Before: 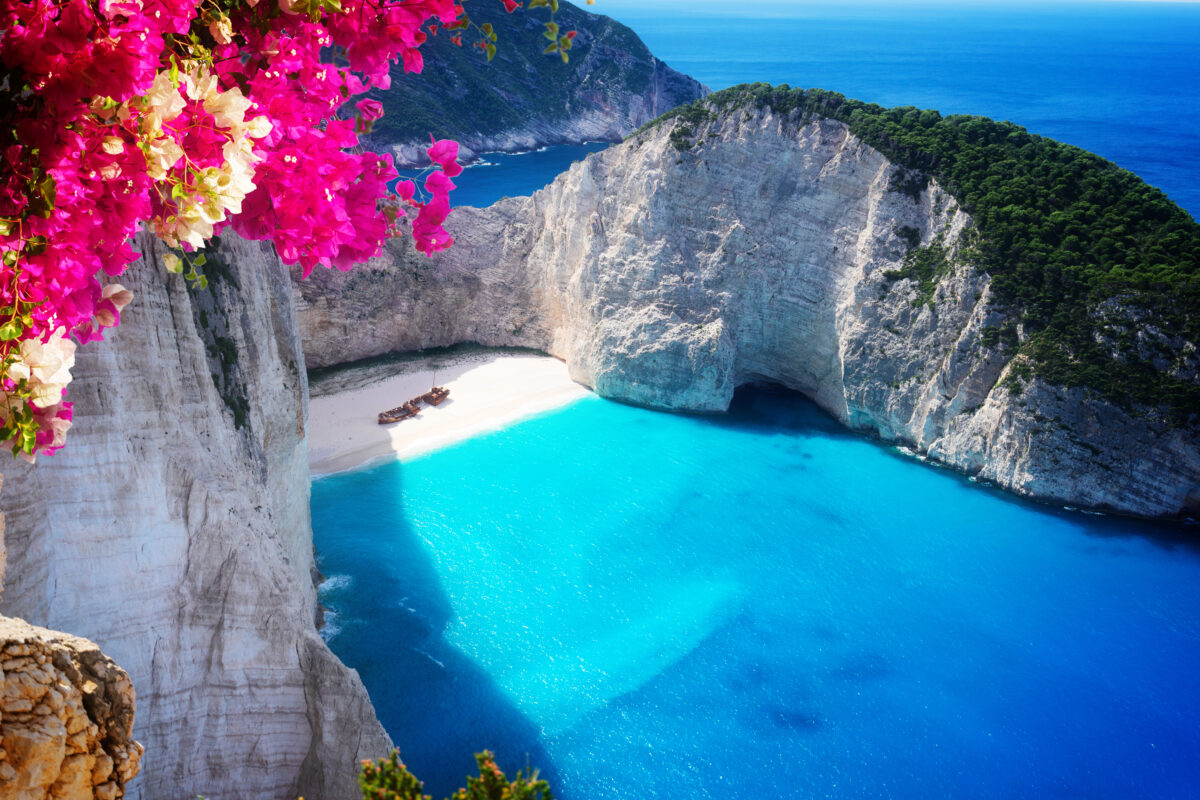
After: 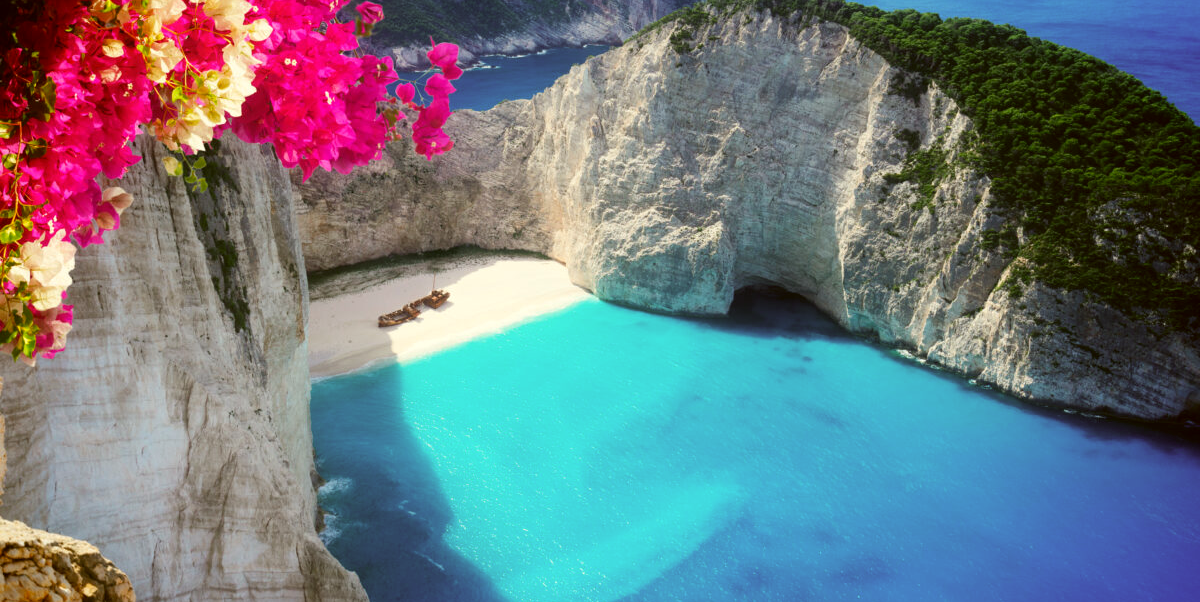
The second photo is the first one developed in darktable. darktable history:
color correction: highlights a* -1.76, highlights b* 10.45, shadows a* 0.683, shadows b* 19.51
crop and rotate: top 12.146%, bottom 12.564%
